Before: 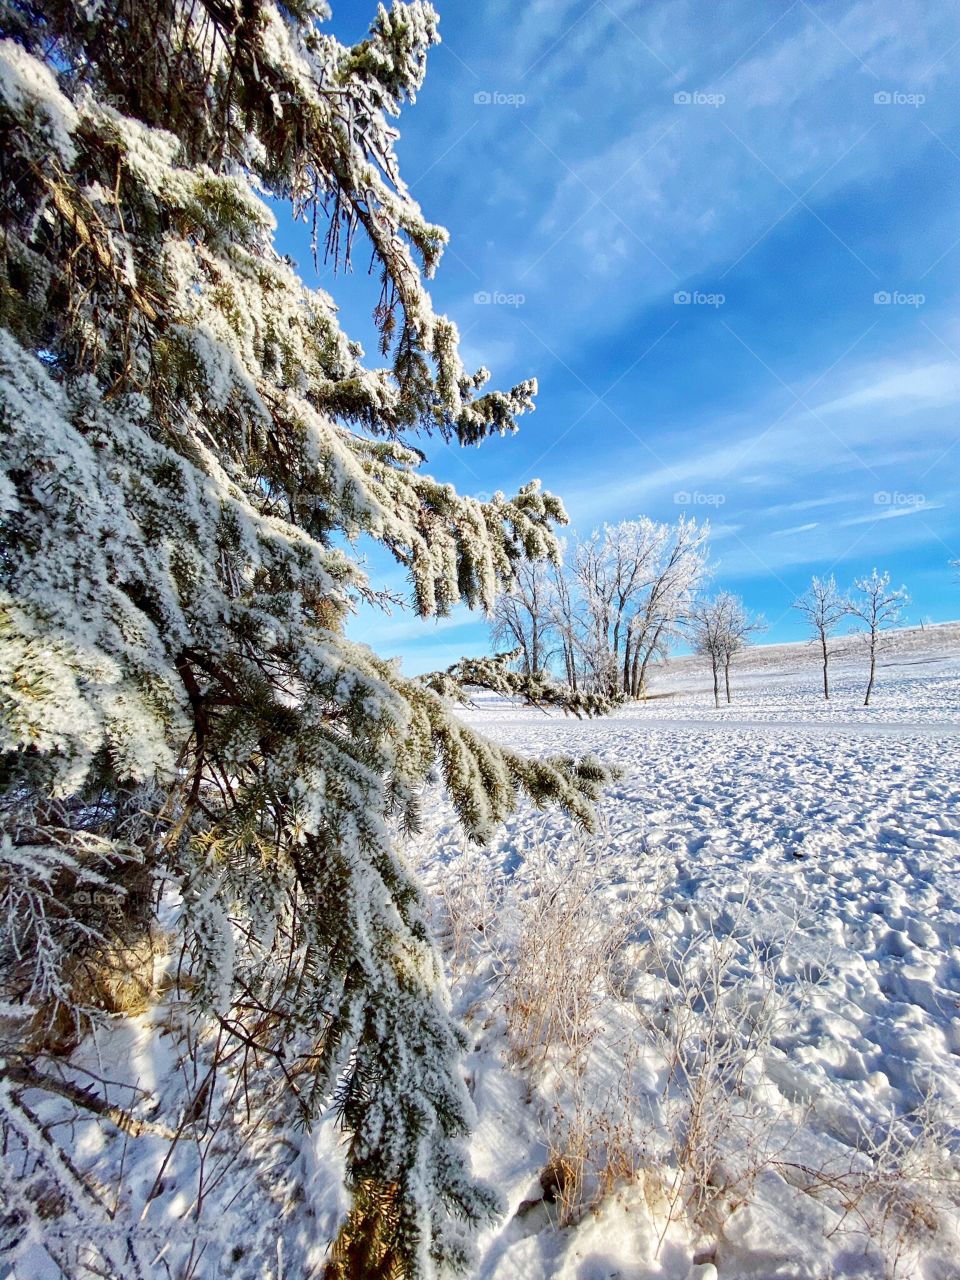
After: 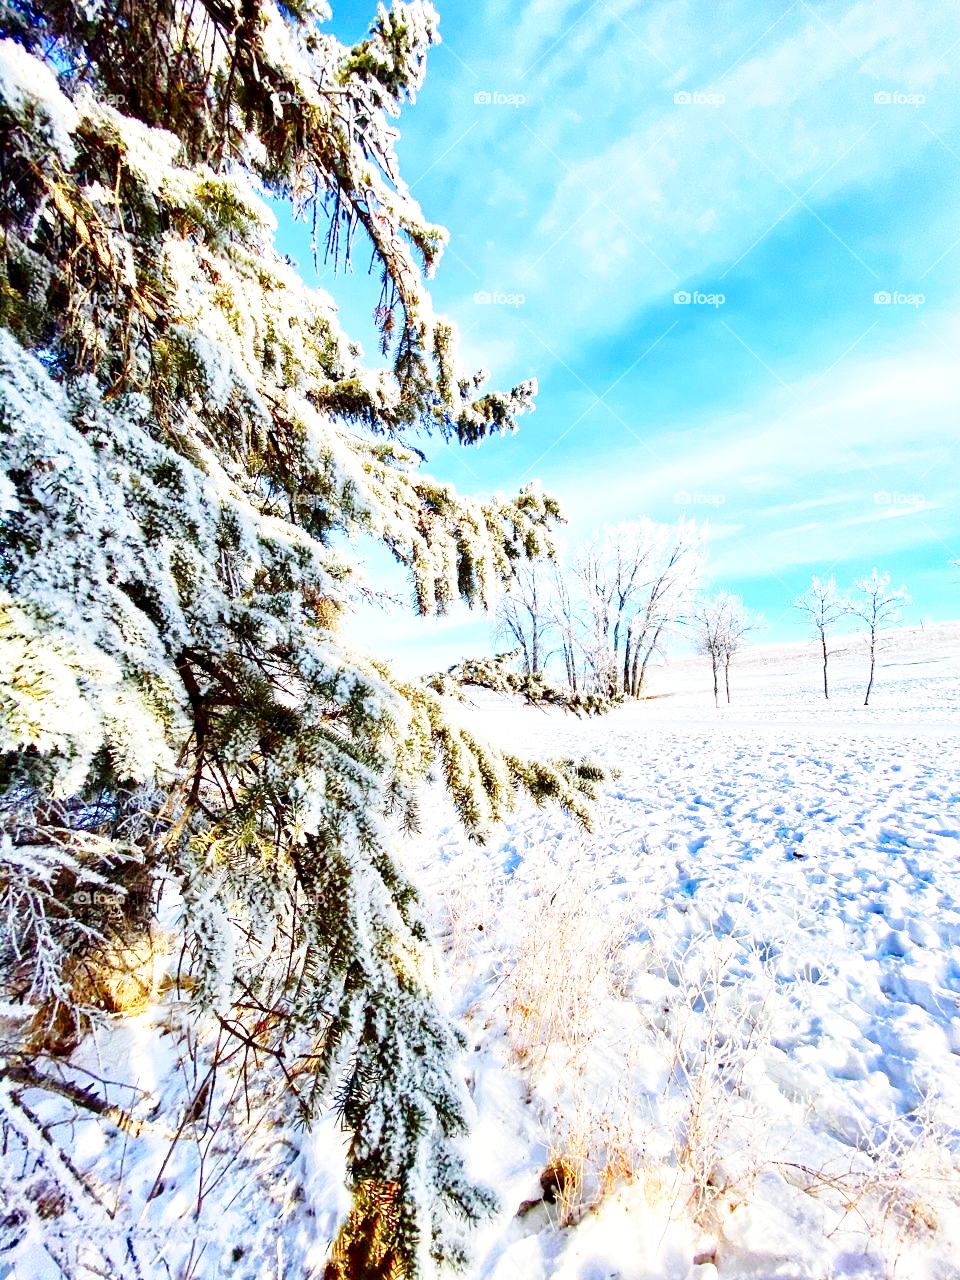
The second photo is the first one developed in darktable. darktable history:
color calibration: illuminant same as pipeline (D50), adaptation XYZ, x 0.345, y 0.358, temperature 5013.34 K
base curve: curves: ch0 [(0, 0) (0.032, 0.037) (0.105, 0.228) (0.435, 0.76) (0.856, 0.983) (1, 1)], preserve colors none
exposure: black level correction 0.001, exposure 0.499 EV, compensate exposure bias true, compensate highlight preservation false
contrast brightness saturation: contrast 0.089, saturation 0.28
